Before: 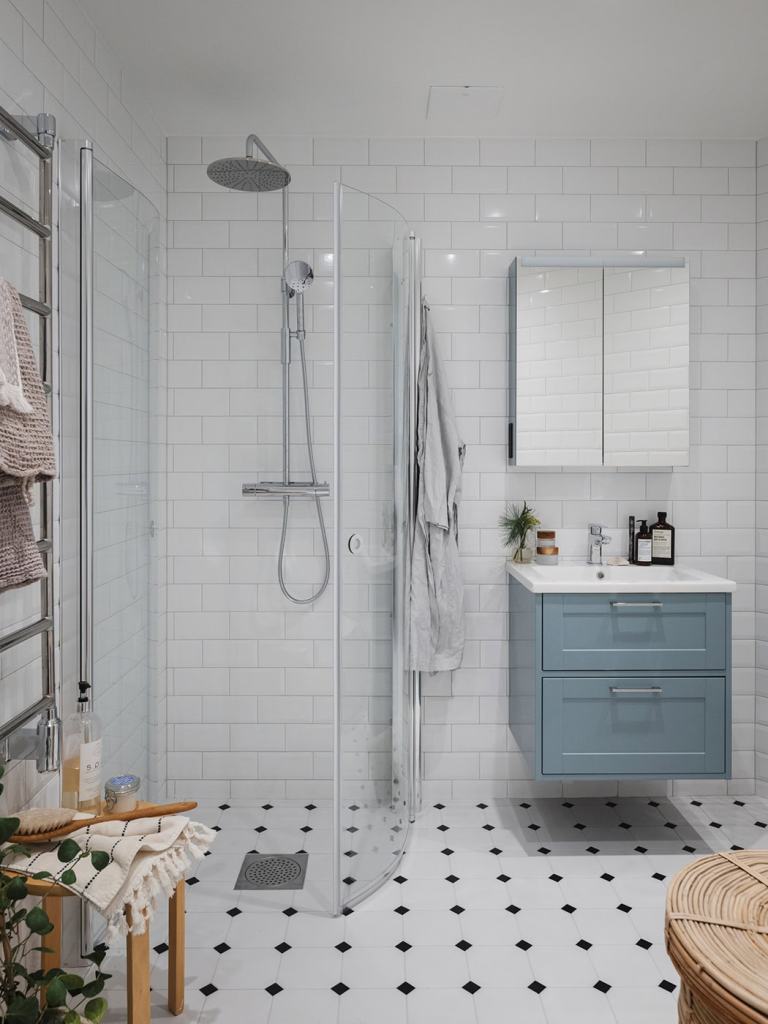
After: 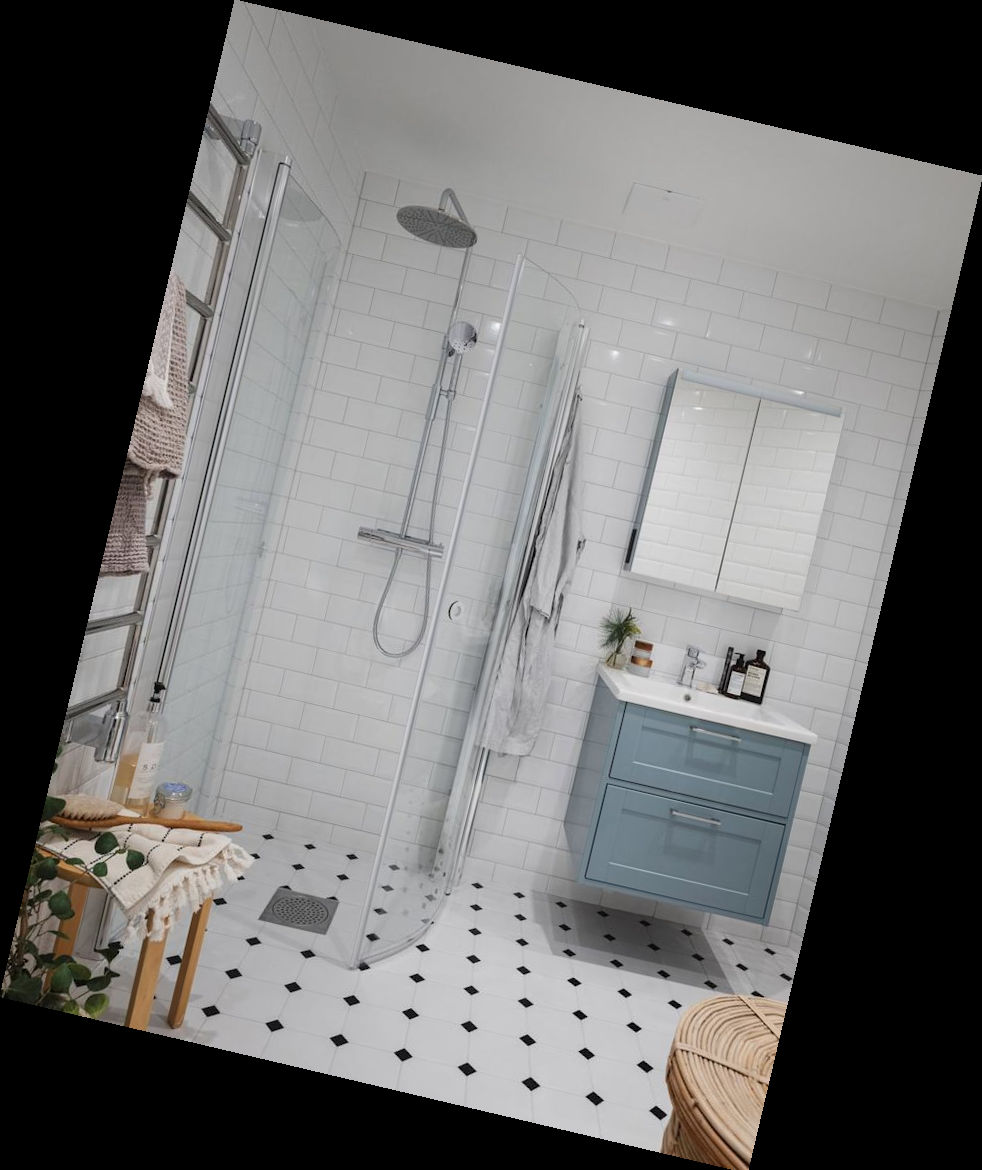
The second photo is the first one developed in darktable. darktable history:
crop: top 0.05%, bottom 0.098%
rotate and perspective: rotation 13.27°, automatic cropping off
